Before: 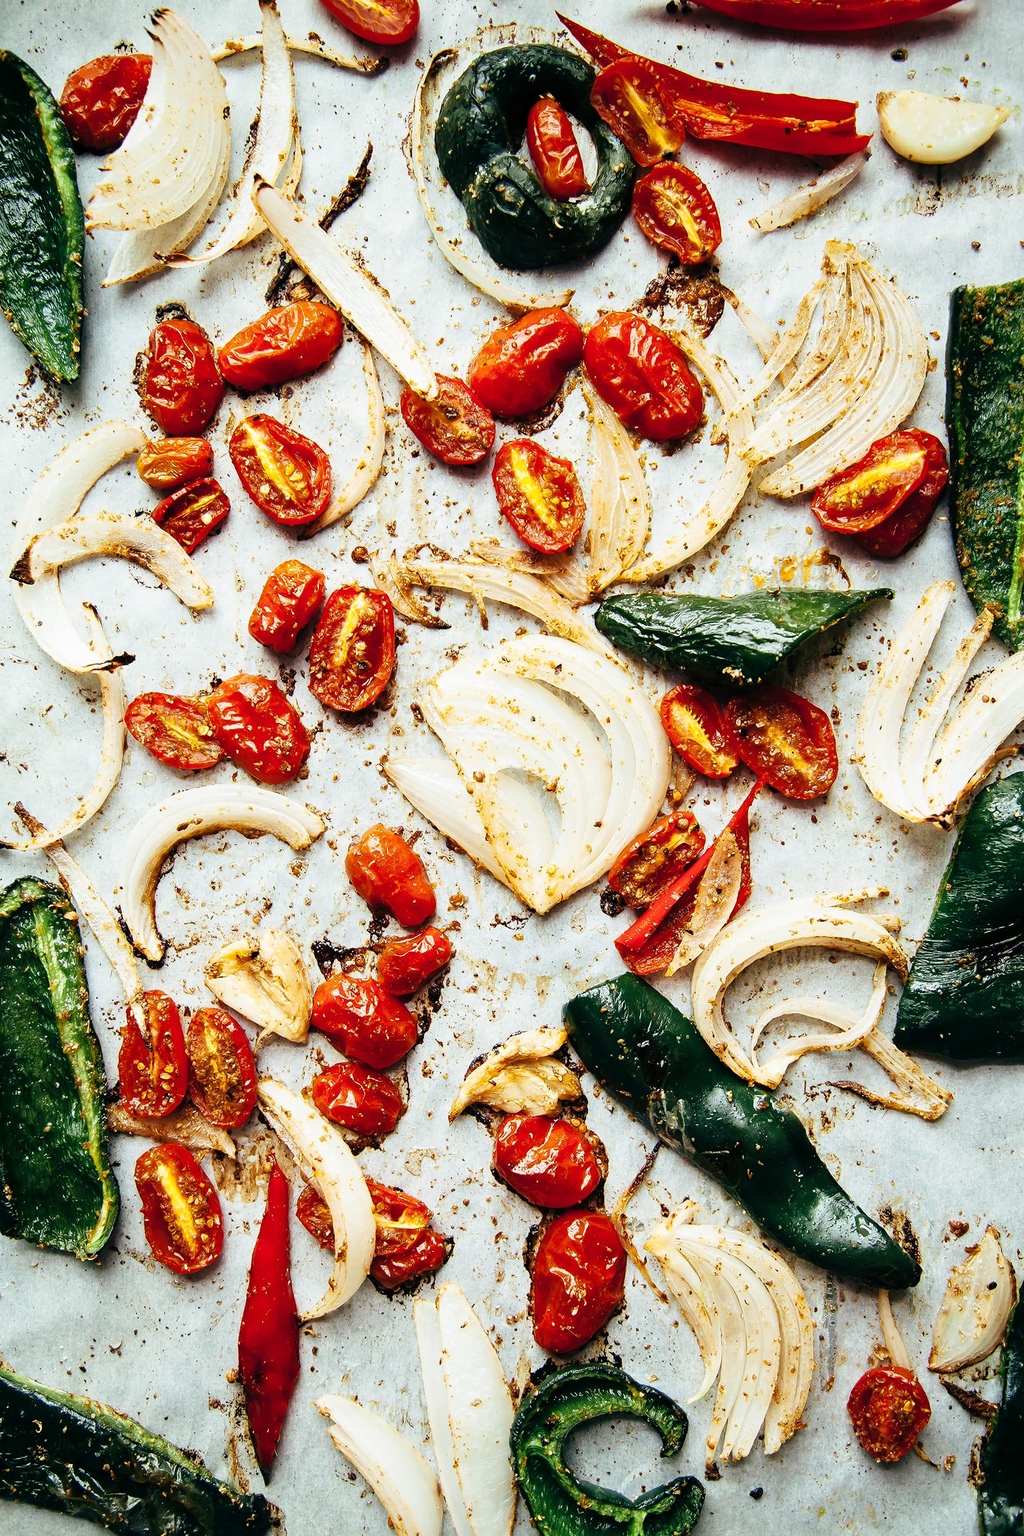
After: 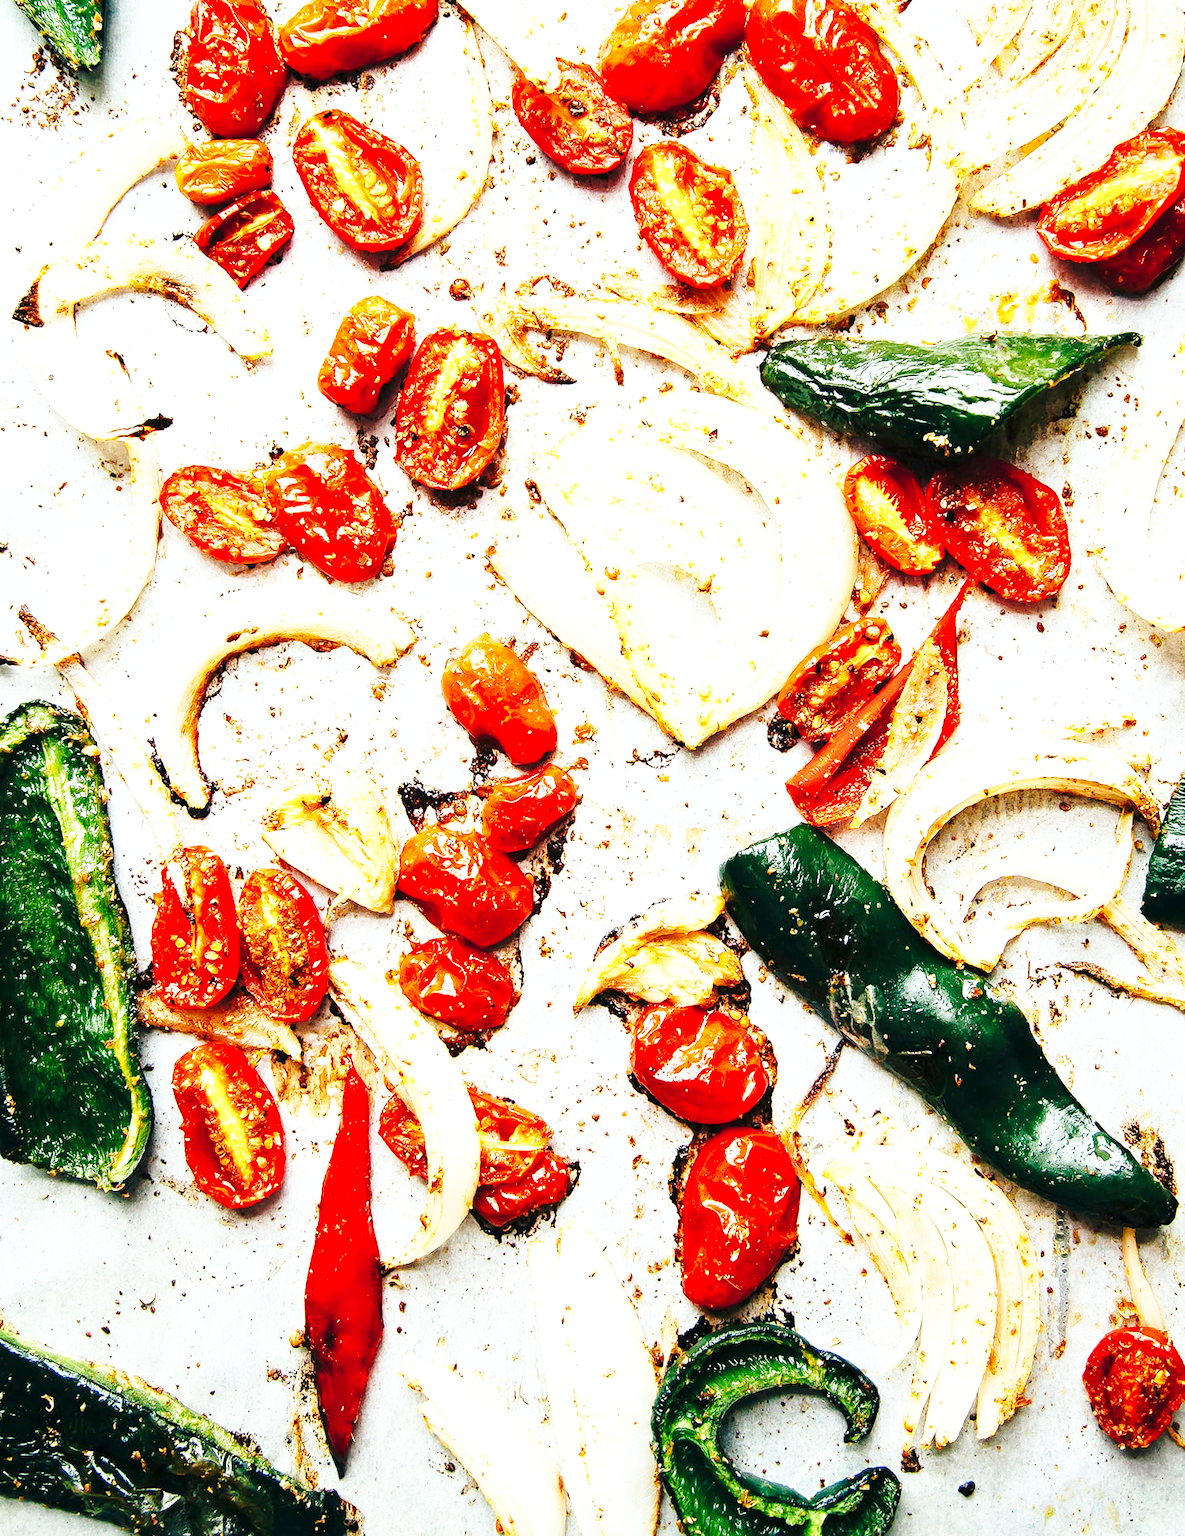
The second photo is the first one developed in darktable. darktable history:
exposure: exposure 0.377 EV, compensate highlight preservation false
levels: levels [0, 0.478, 1]
crop: top 21.394%, right 9.385%, bottom 0.317%
base curve: curves: ch0 [(0, 0) (0.036, 0.037) (0.121, 0.228) (0.46, 0.76) (0.859, 0.983) (1, 1)], preserve colors none
